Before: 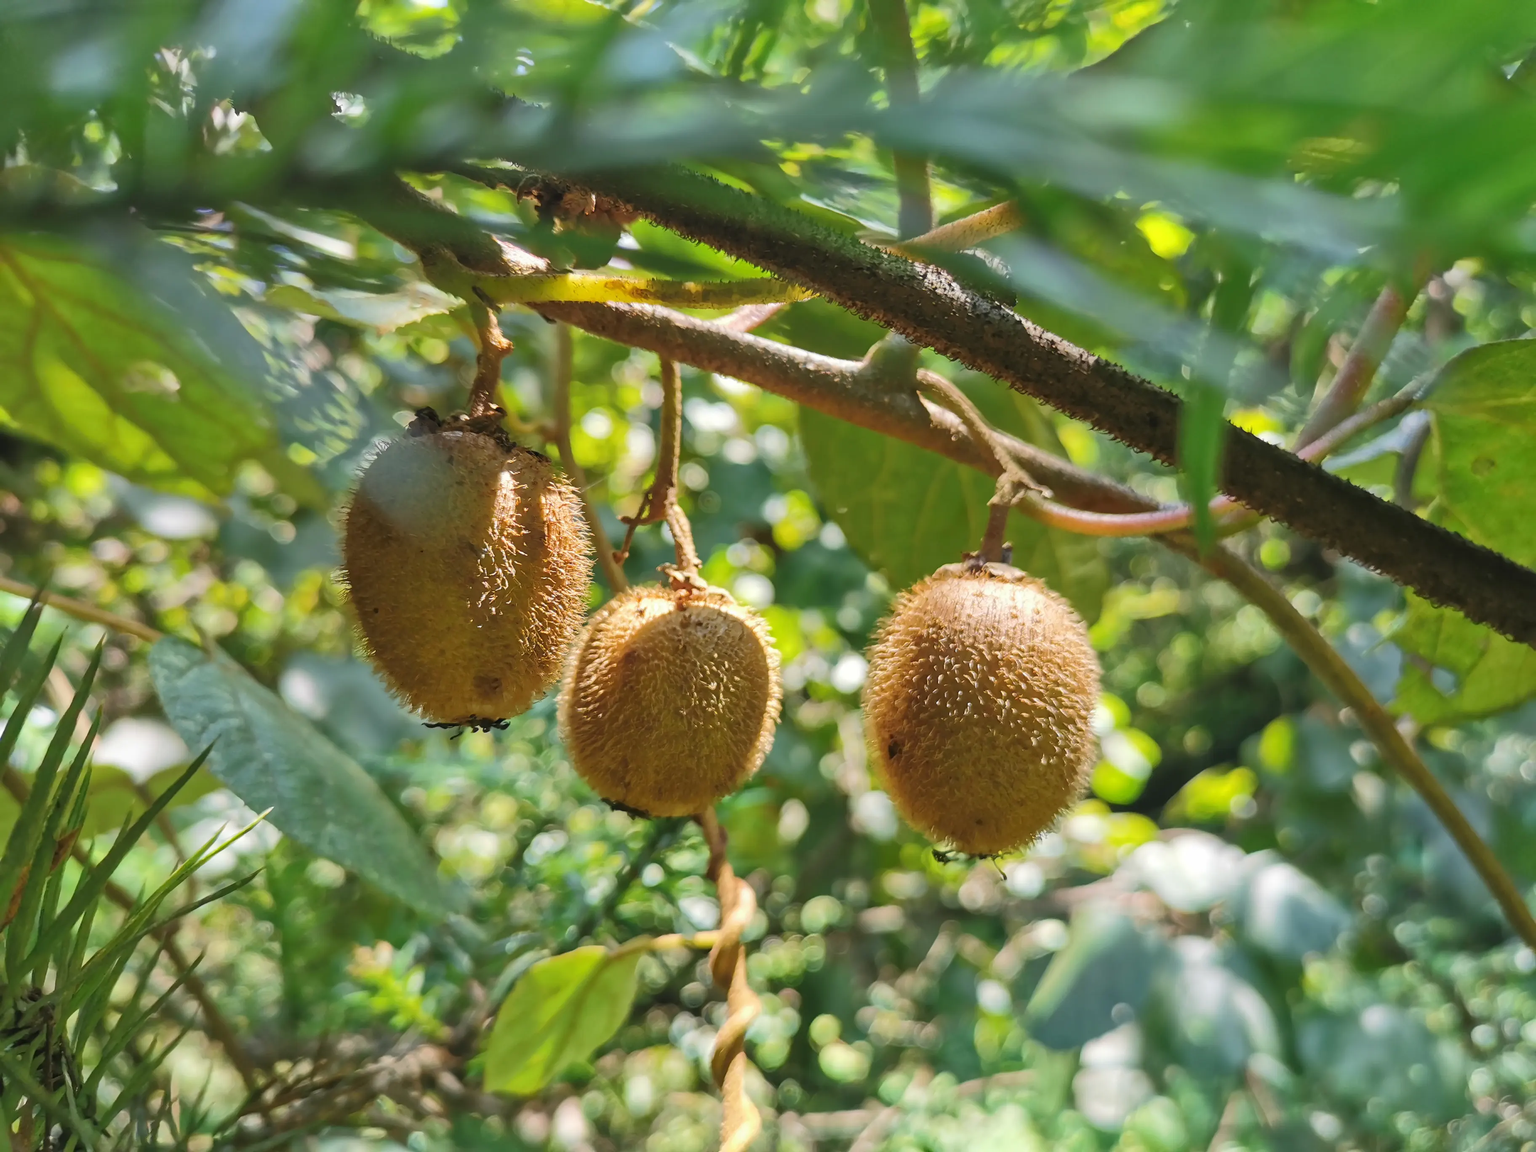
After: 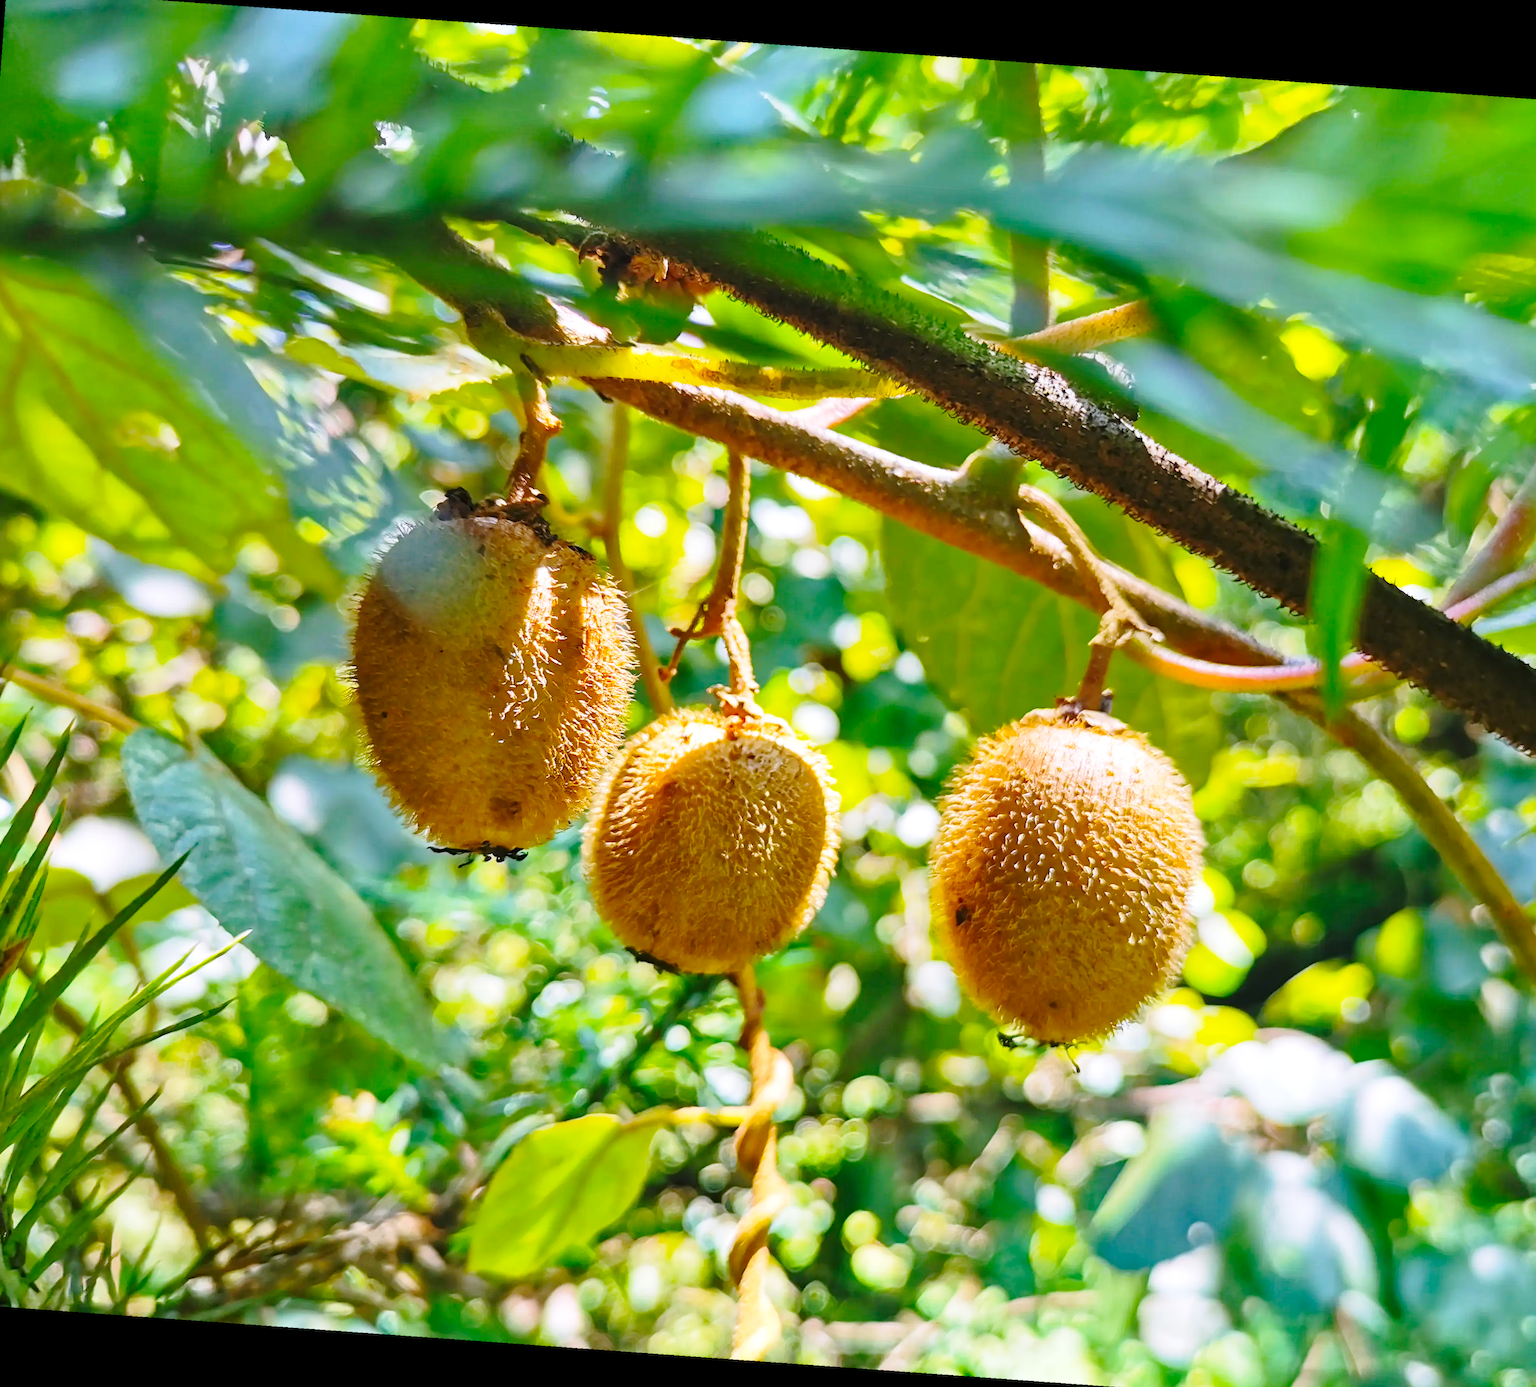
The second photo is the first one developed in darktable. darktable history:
haze removal: strength 0.29, distance 0.25, compatibility mode true, adaptive false
base curve: curves: ch0 [(0, 0) (0.028, 0.03) (0.121, 0.232) (0.46, 0.748) (0.859, 0.968) (1, 1)], preserve colors none
rotate and perspective: rotation 5.12°, automatic cropping off
color balance: output saturation 120%
crop and rotate: angle 1°, left 4.281%, top 0.642%, right 11.383%, bottom 2.486%
white balance: red 1.004, blue 1.096
